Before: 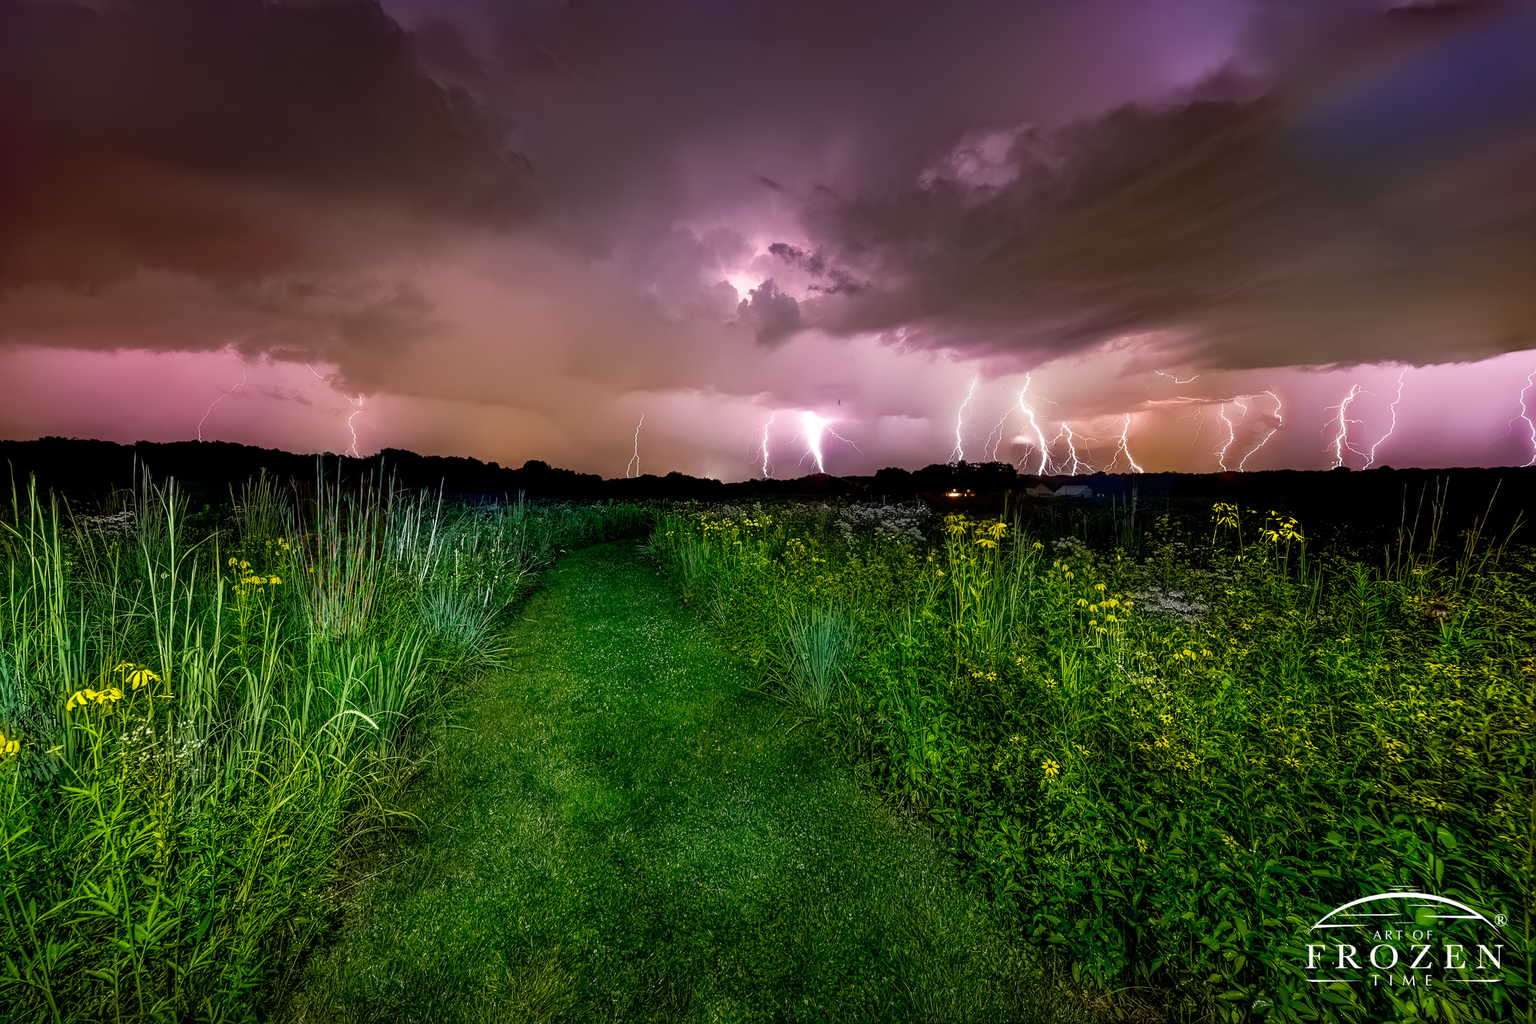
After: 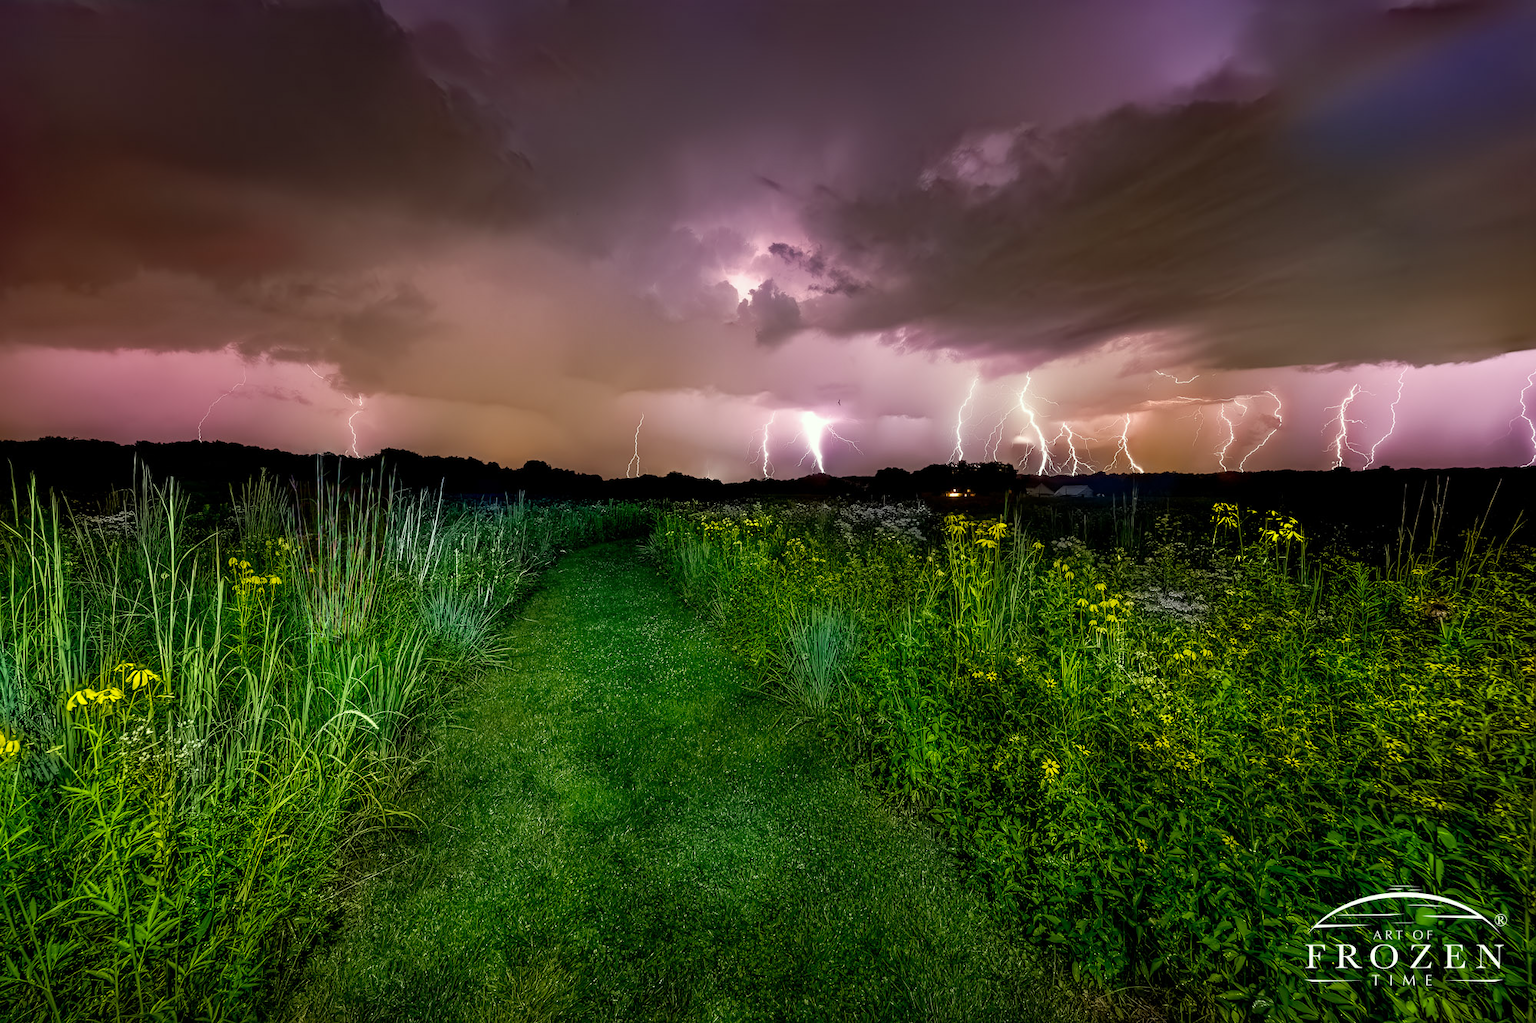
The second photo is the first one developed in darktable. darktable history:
color correction: highlights a* -4.61, highlights b* 5.04, saturation 0.963
